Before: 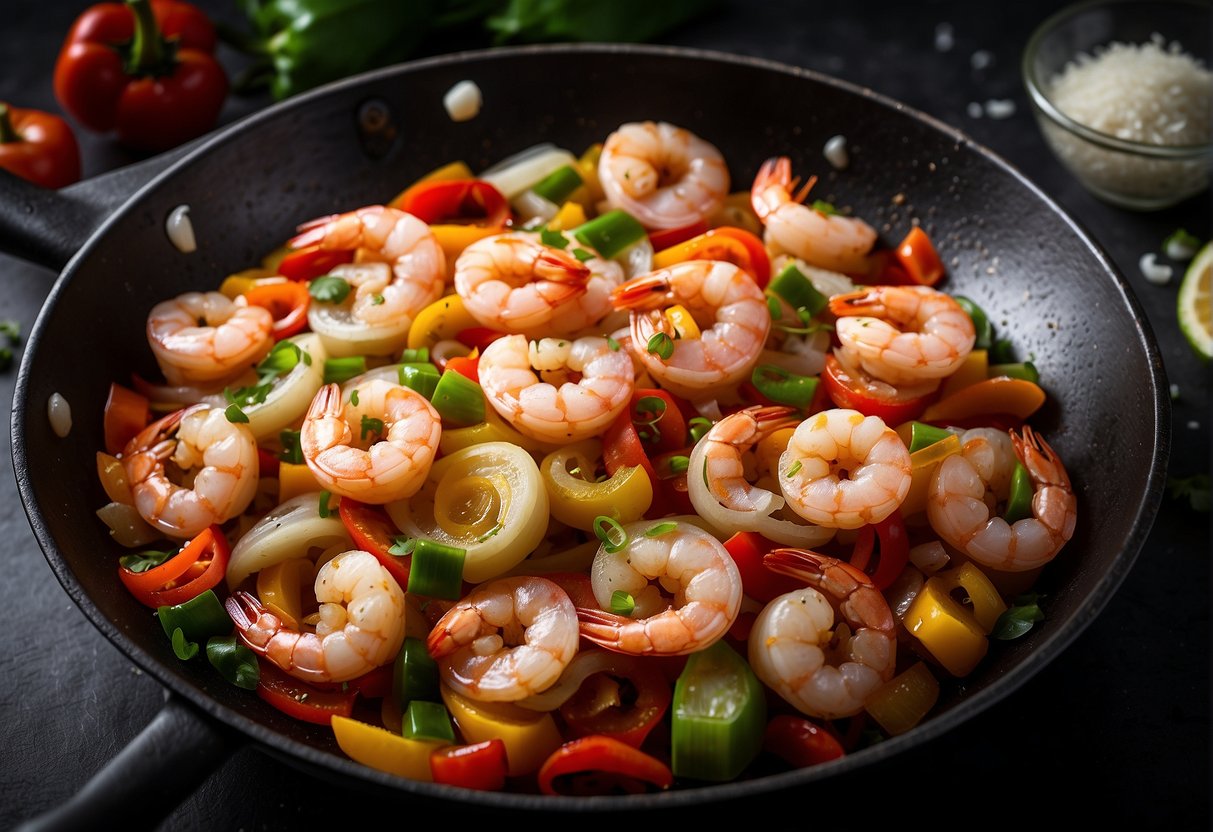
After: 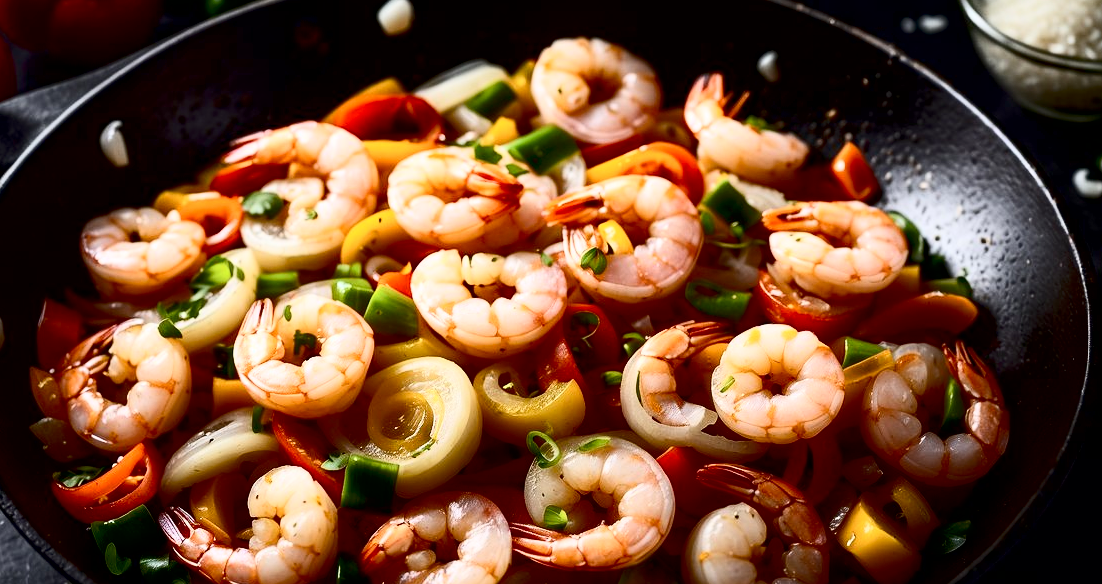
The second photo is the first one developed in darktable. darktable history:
exposure: black level correction 0.016, exposure -0.009 EV, compensate highlight preservation false
contrast brightness saturation: contrast 0.39, brightness 0.1
crop: left 5.596%, top 10.314%, right 3.534%, bottom 19.395%
